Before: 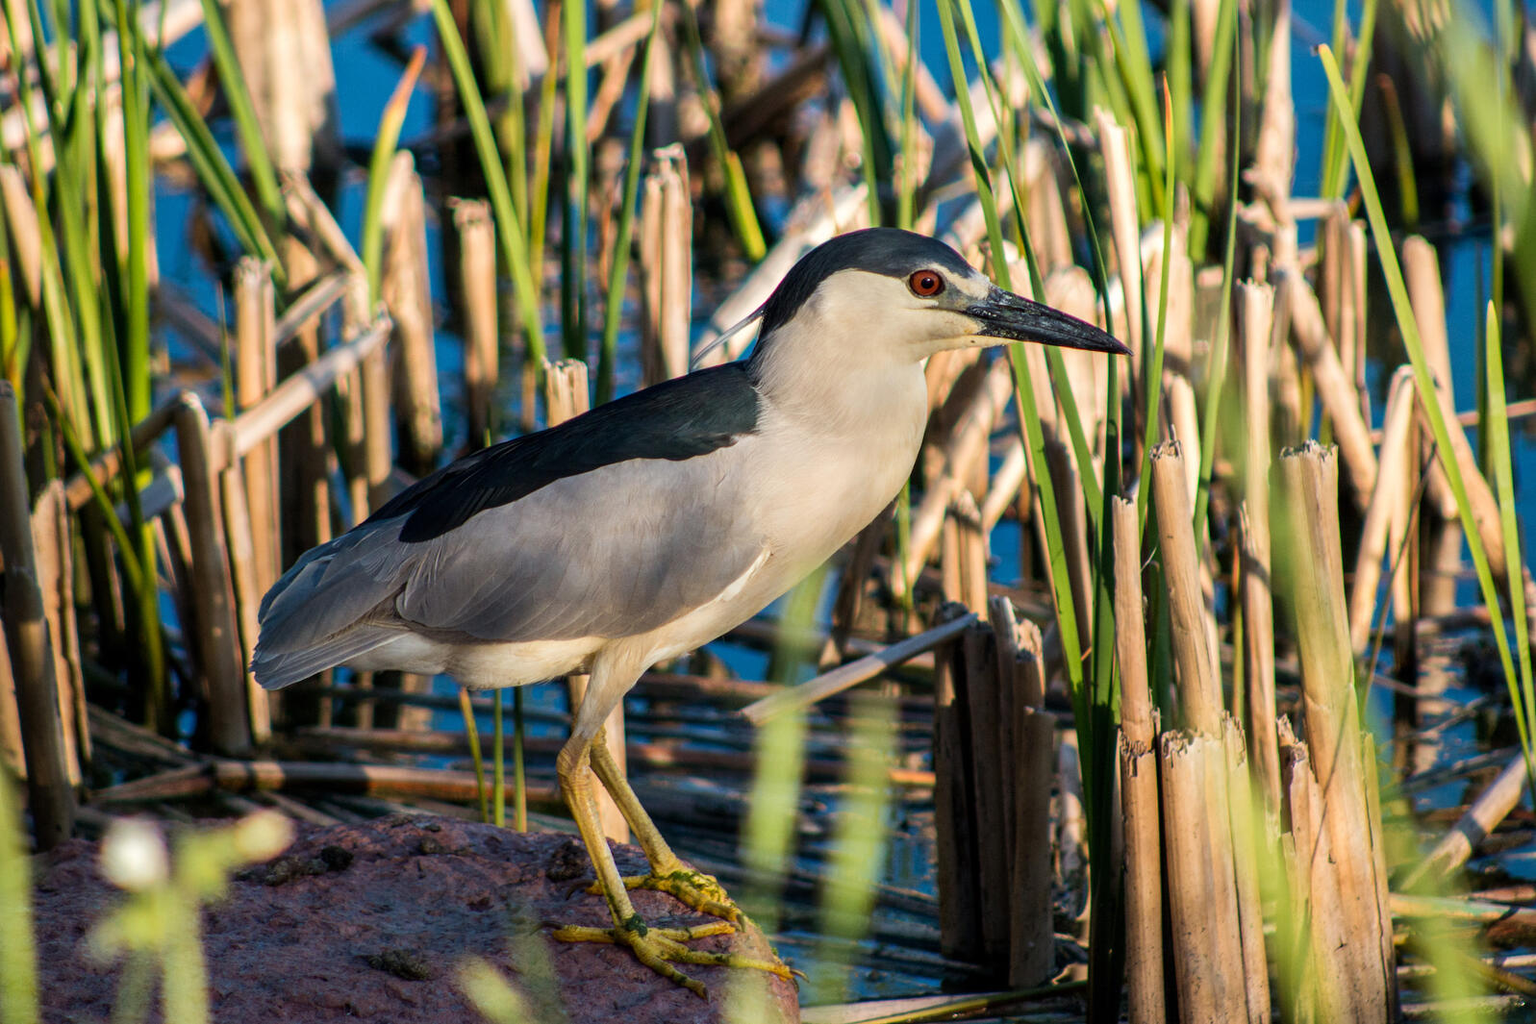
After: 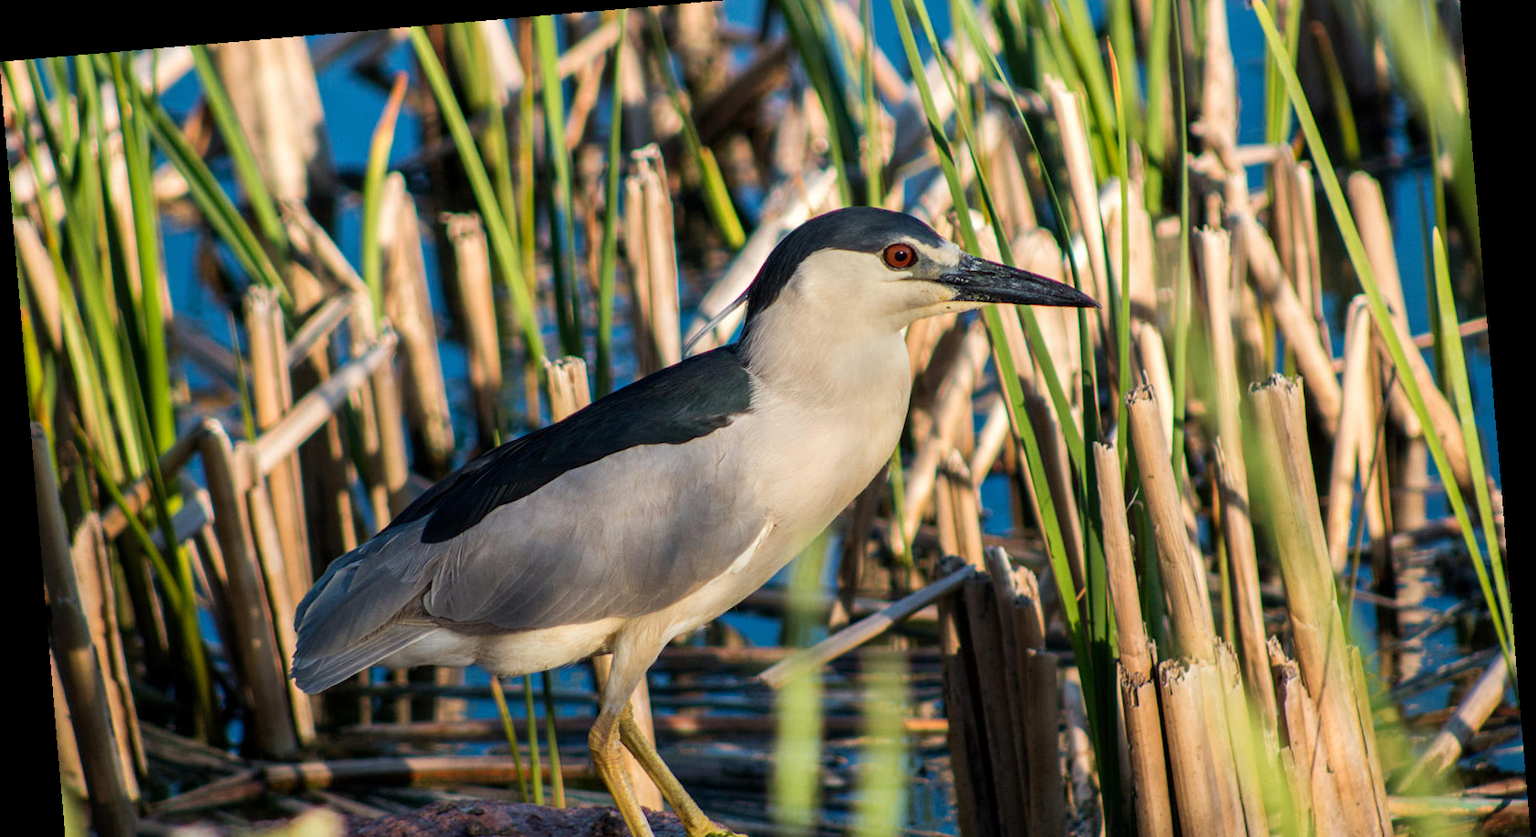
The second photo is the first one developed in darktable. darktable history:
rotate and perspective: rotation -4.86°, automatic cropping off
crop: top 5.667%, bottom 17.637%
